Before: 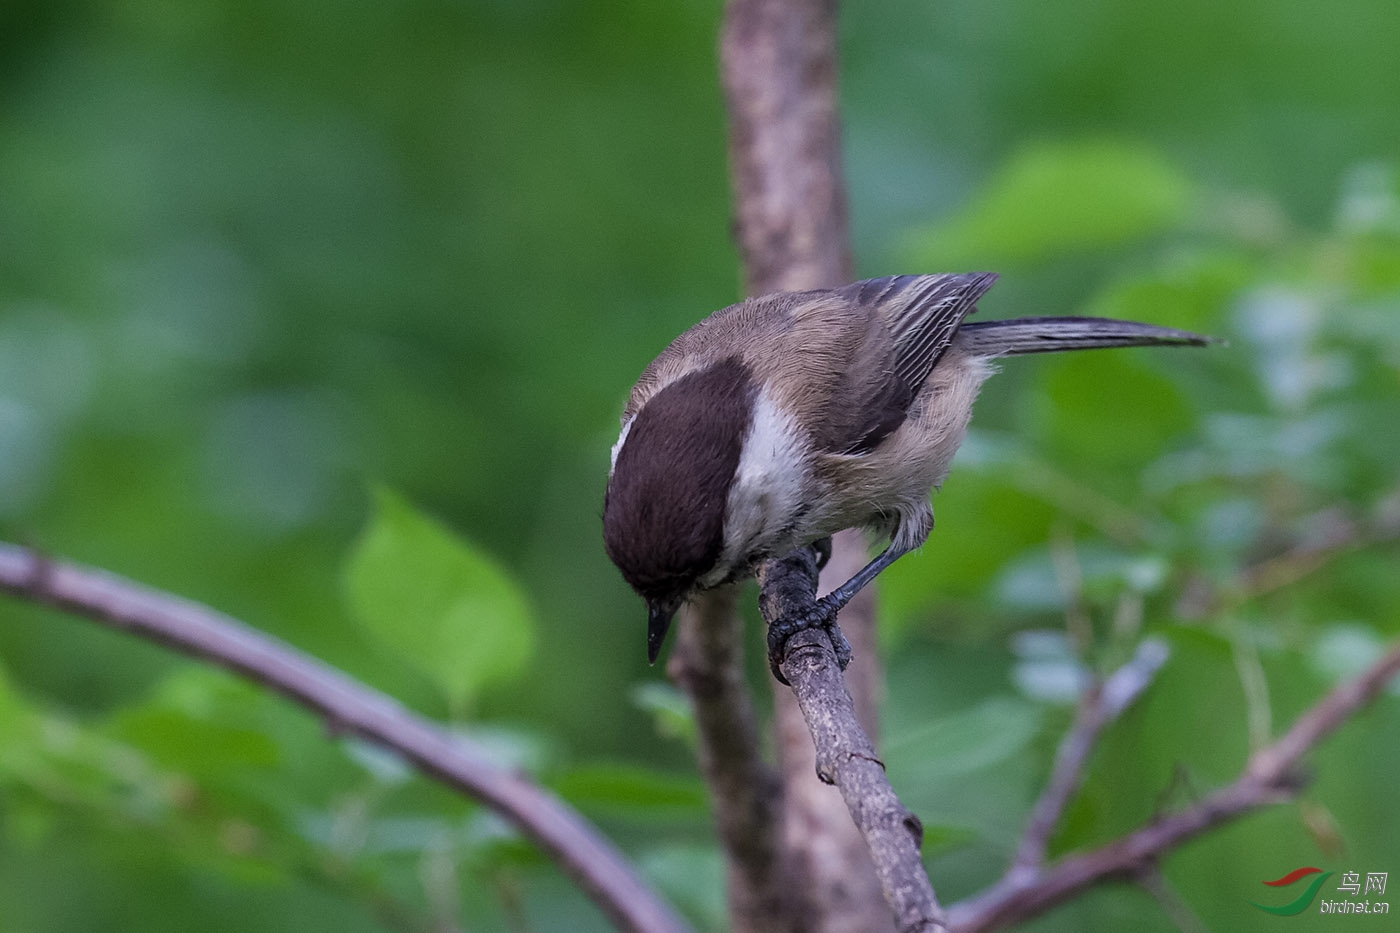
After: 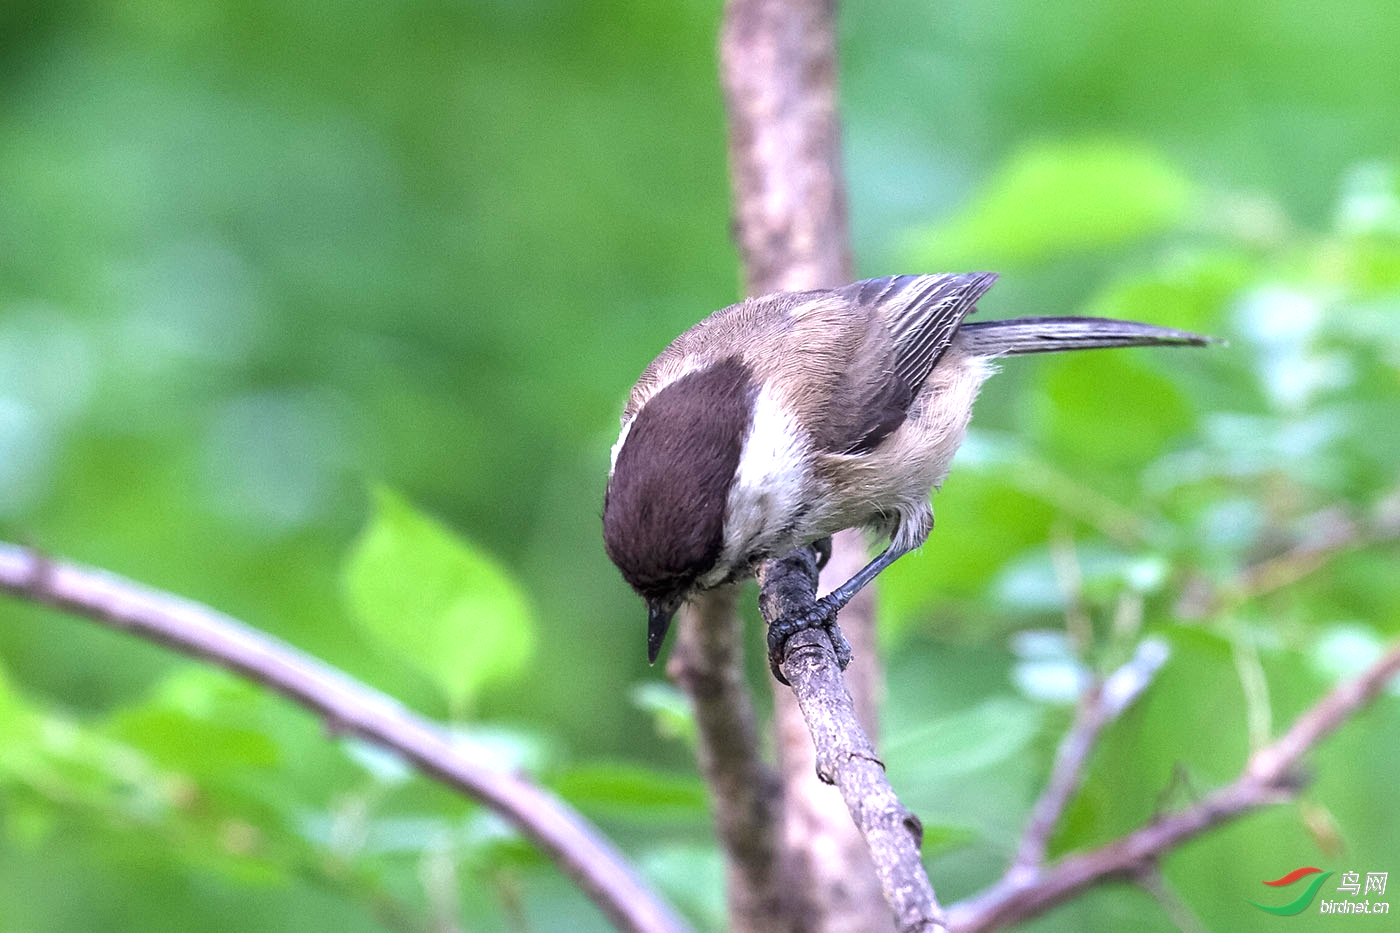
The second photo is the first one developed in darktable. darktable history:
exposure: black level correction 0, exposure 1.462 EV, compensate exposure bias true, compensate highlight preservation false
